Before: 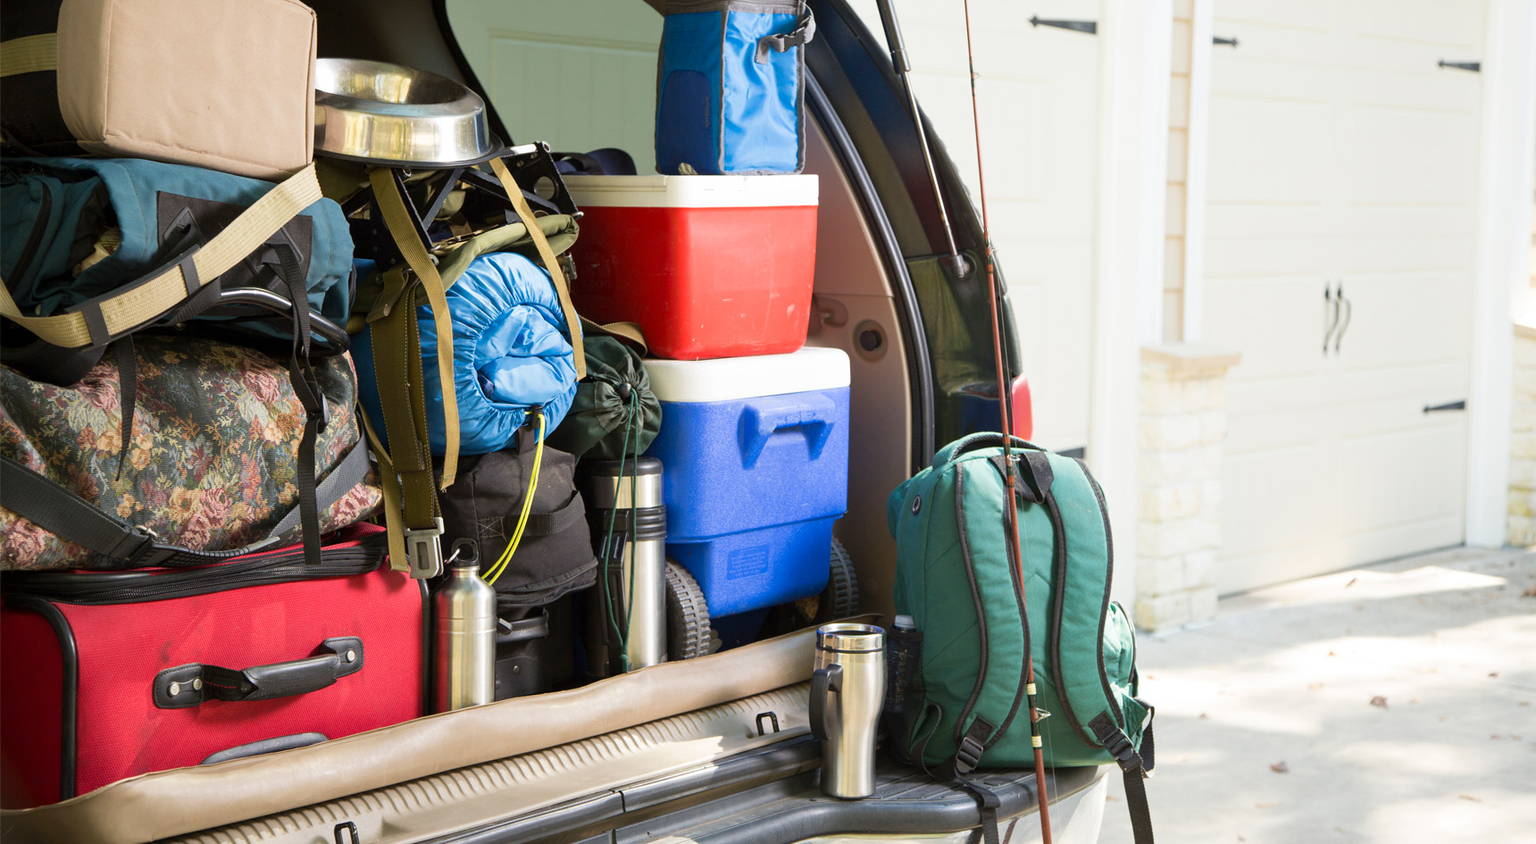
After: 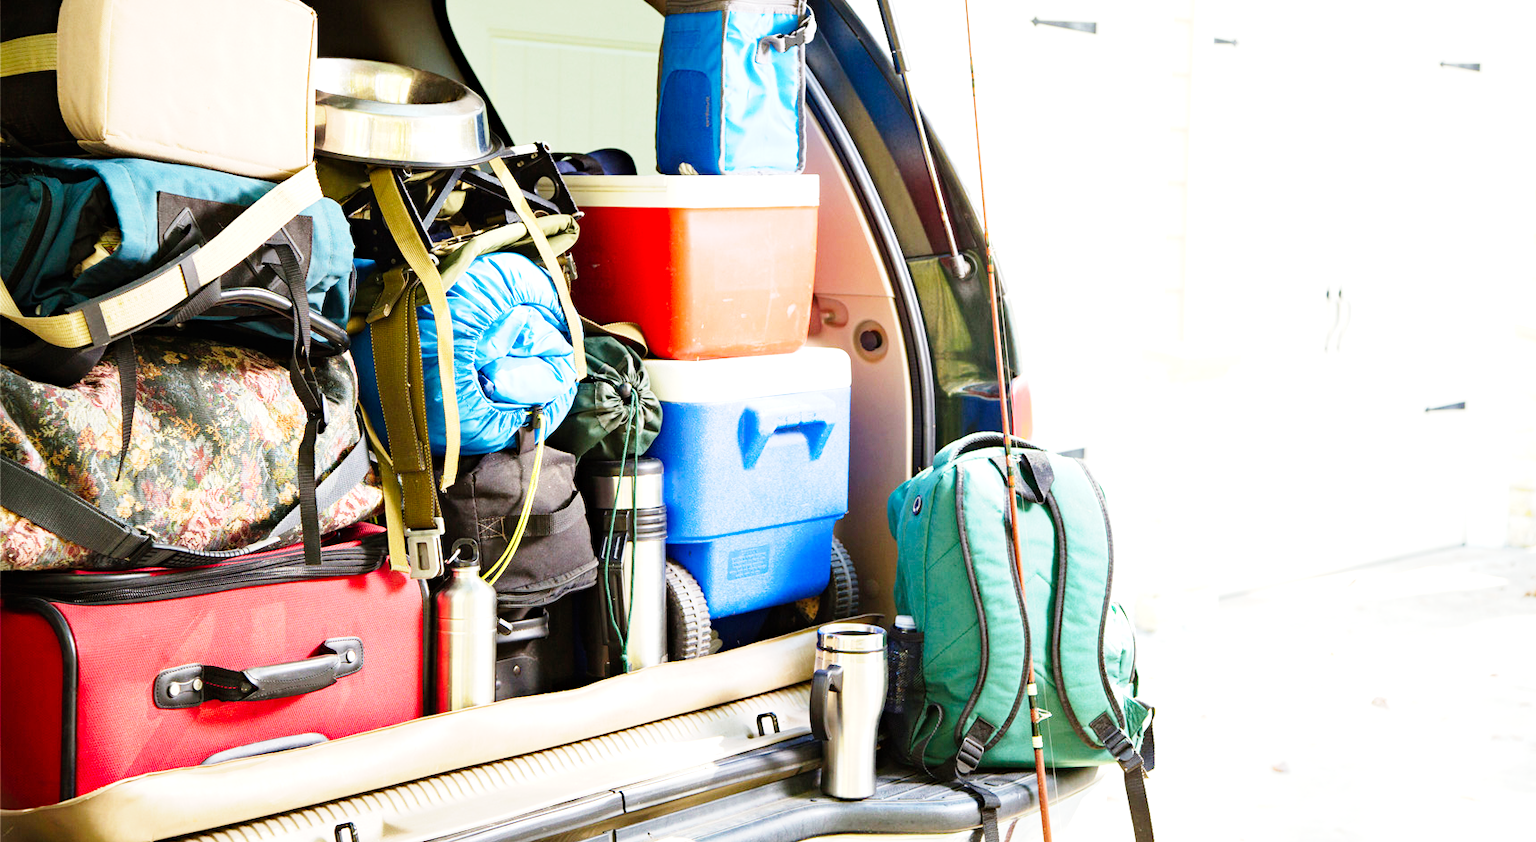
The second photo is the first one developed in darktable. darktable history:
base curve: curves: ch0 [(0, 0) (0, 0.001) (0.001, 0.001) (0.004, 0.002) (0.007, 0.004) (0.015, 0.013) (0.033, 0.045) (0.052, 0.096) (0.075, 0.17) (0.099, 0.241) (0.163, 0.42) (0.219, 0.55) (0.259, 0.616) (0.327, 0.722) (0.365, 0.765) (0.522, 0.873) (0.547, 0.881) (0.689, 0.919) (0.826, 0.952) (1, 1)], preserve colors none
exposure: black level correction 0, exposure 0.692 EV, compensate exposure bias true, compensate highlight preservation false
crop: top 0.054%, bottom 0.122%
haze removal: compatibility mode true, adaptive false
